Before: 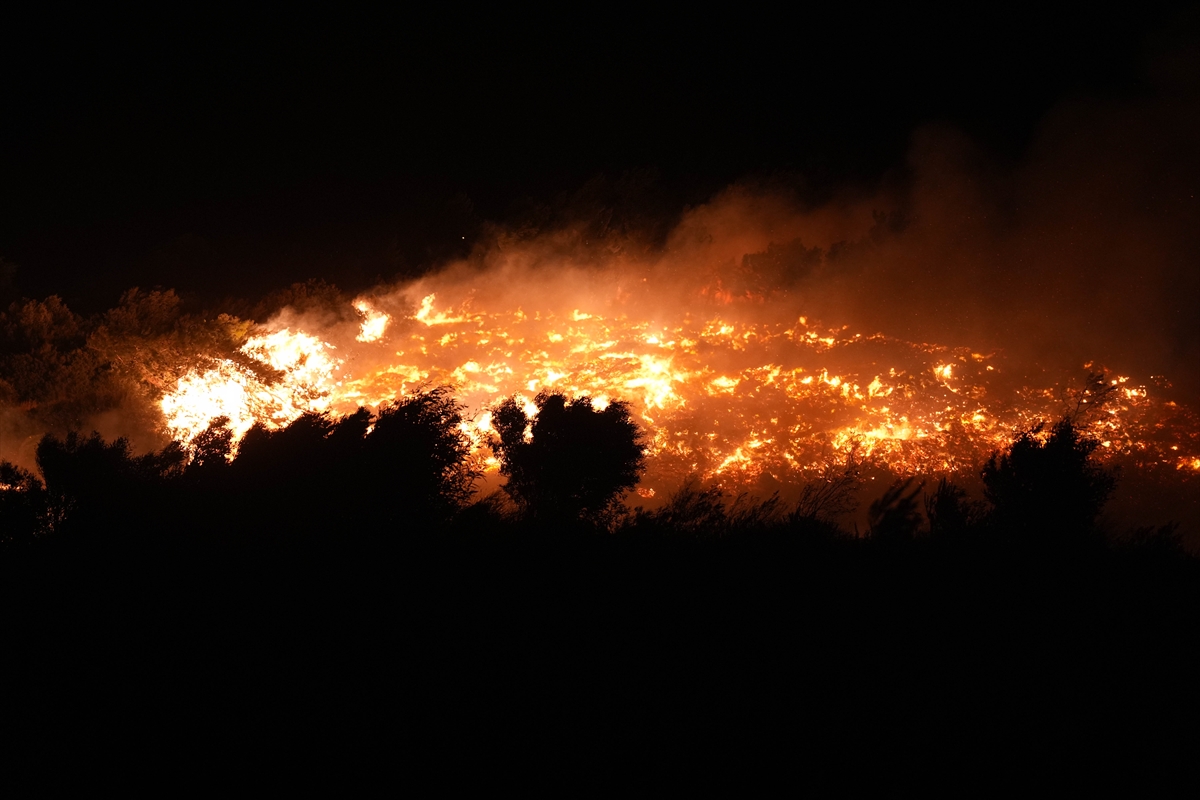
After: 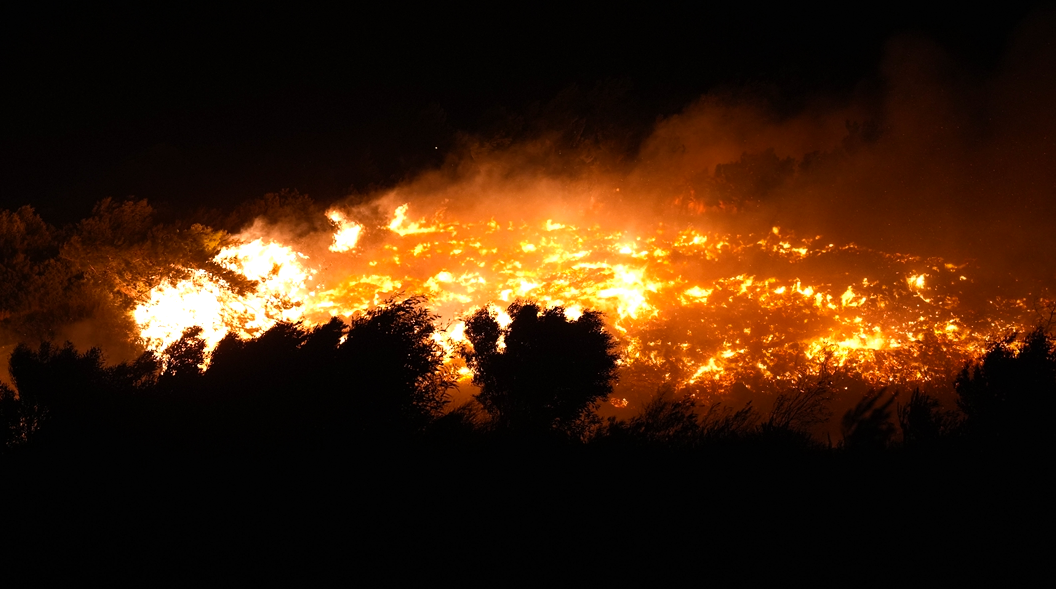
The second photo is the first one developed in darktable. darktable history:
tone equalizer: -8 EV -0.001 EV, -7 EV 0.003 EV, -6 EV -0.004 EV, -5 EV -0.013 EV, -4 EV -0.077 EV, -3 EV -0.222 EV, -2 EV -0.246 EV, -1 EV 0.108 EV, +0 EV 0.326 EV
color balance rgb: highlights gain › chroma 0.122%, highlights gain › hue 332.19°, perceptual saturation grading › global saturation 14.605%, contrast 4.962%
crop and rotate: left 2.289%, top 11.289%, right 9.697%, bottom 15.023%
